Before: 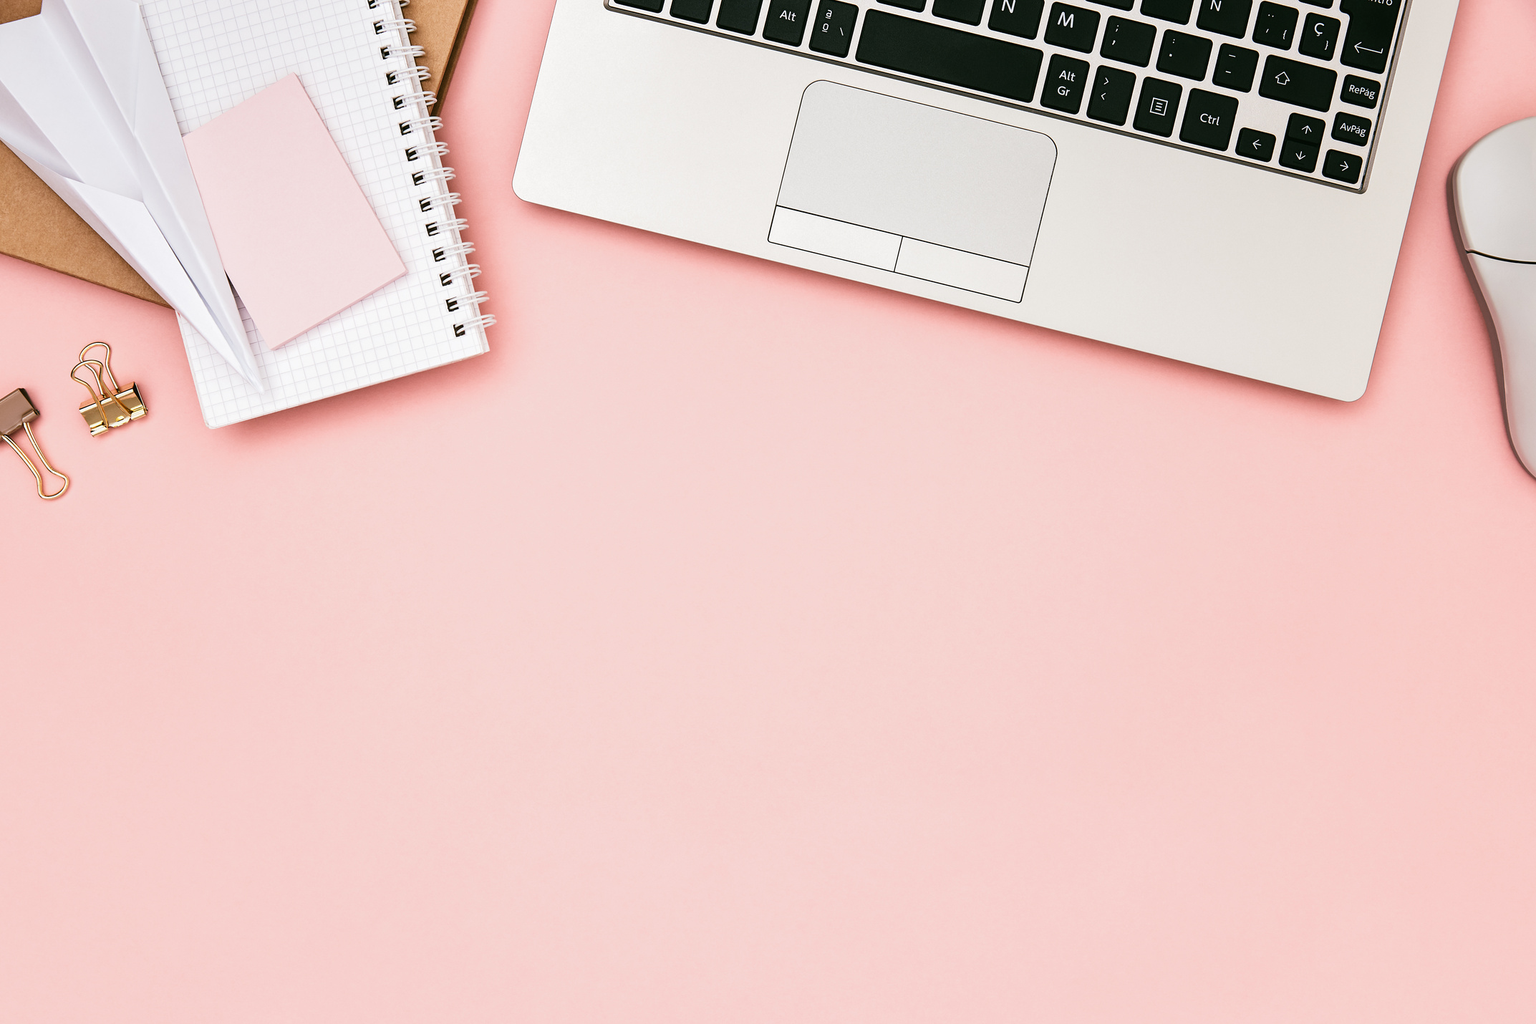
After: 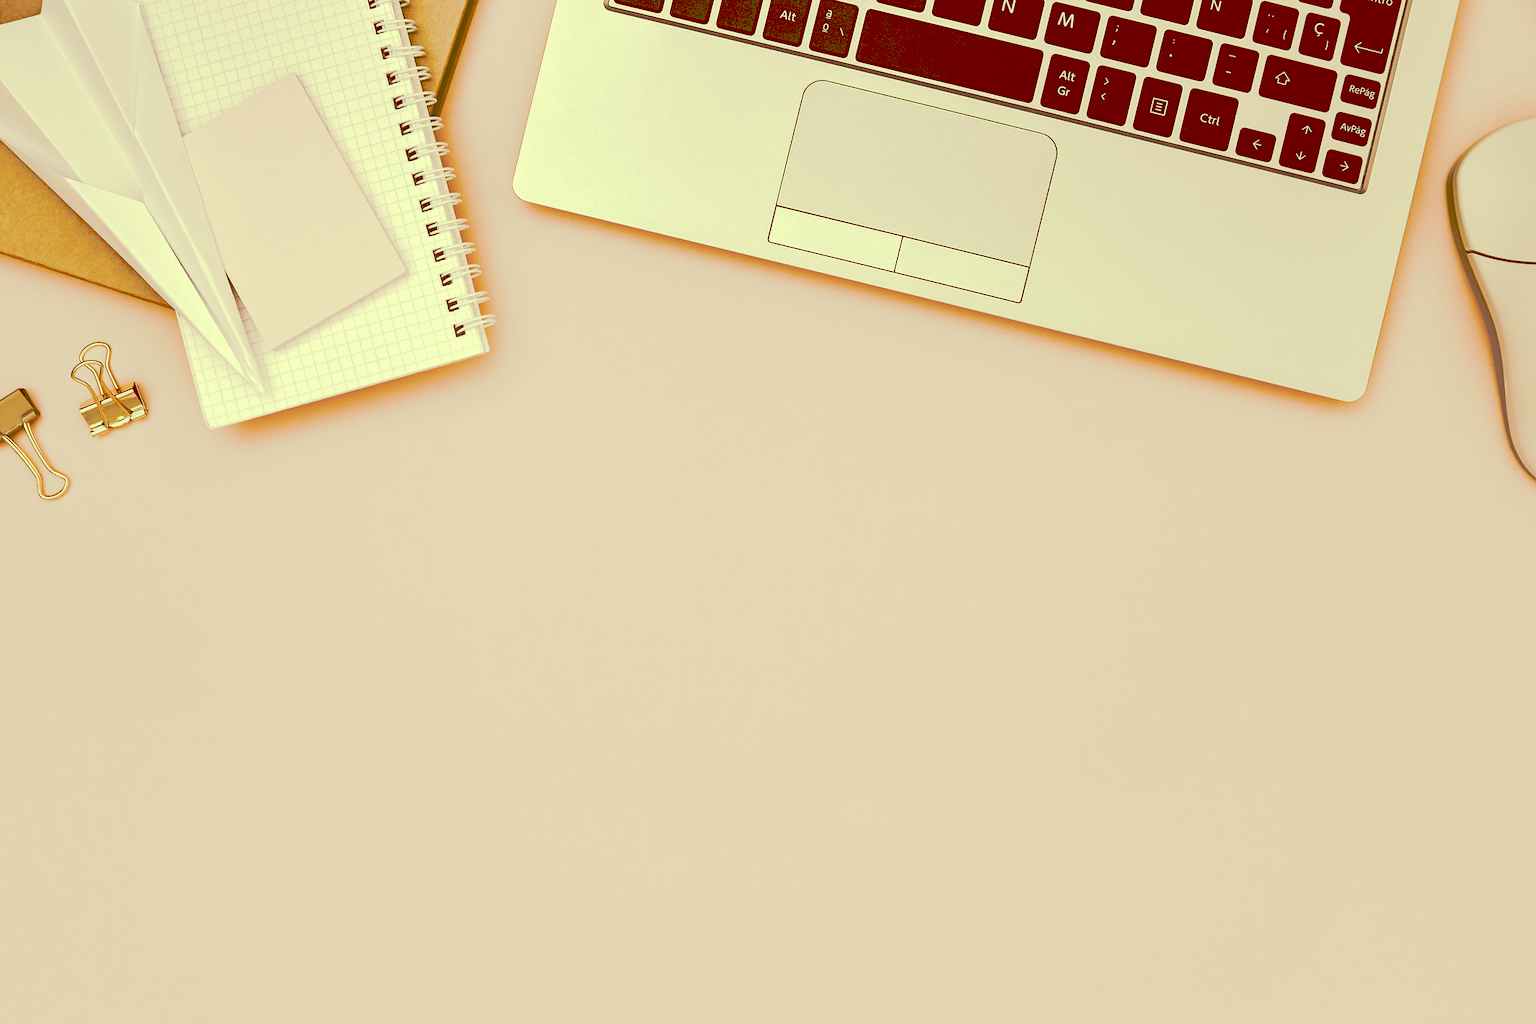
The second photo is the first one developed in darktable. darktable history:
tone curve: curves: ch0 [(0, 0) (0.003, 0.318) (0.011, 0.318) (0.025, 0.318) (0.044, 0.32) (0.069, 0.321) (0.1, 0.322) (0.136, 0.324) (0.177, 0.327) (0.224, 0.332) (0.277, 0.352) (0.335, 0.397) (0.399, 0.458) (0.468, 0.539) (0.543, 0.617) (0.623, 0.689) (0.709, 0.752) (0.801, 0.819) (0.898, 0.871) (1, 1)], preserve colors none
color look up table: target L [97.88, 86.44, 78.21, 78.67, 77.06, 64.81, 56.89, 48.34, 50.21, 39.14, 33.38, 13.99, 82.71, 84.06, 73.93, 76.78, 69.69, 64.44, 56.85, 63.23, 57.93, 49.68, 45.64, 42.71, 33.94, 31.43, 25.65, 11.24, 99.74, 85.4, 74.91, 81.48, 65.81, 87.07, 73.02, 48.77, 76.17, 49.45, 49.57, 33.22, 14.91, 29.94, 12.53, 12.7, 11.32, 66.12, 46.91, 46.54, 32.06], target a [-22.87, -27.62, -40.54, -41.28, -12.08, -7.44, -27.85, -34.91, -13.27, -14.29, -10.18, 37.8, 1.06, 1.776, 17.02, 17.72, 39.27, 46.37, 11.98, 21.9, 42.54, 33.69, 13.25, 43.54, 15.01, 28.5, 26.8, 47.84, -5.241, 11.82, 3.589, 6.832, 7.57, 8.91, 12.28, 8.27, 15.27, 44.61, 14.54, 23.37, 41.67, 24.71, 50.34, 50.67, 48, -31.35, -12.04, -8.613, -0.772], target b [50.12, 54.81, 35.7, 50.05, 31.89, 37.55, 37.32, 82.75, 21.59, 67.04, 57.04, 23.8, 64.86, 32.76, 51.83, 36.32, 31.24, 48.57, 97.42, 28.22, 99.32, 84.88, 78.16, 73.2, 58, 53.73, 43.91, 19.06, 33.83, 19.81, 4.358, 17.31, 24.14, 16.24, -4.728, 23.97, -1.582, 16.23, 15.49, 20.44, 25.36, -13.55, 21.27, 21.47, 19.16, 11.2, 10.91, -5.874, 54.68], num patches 49
